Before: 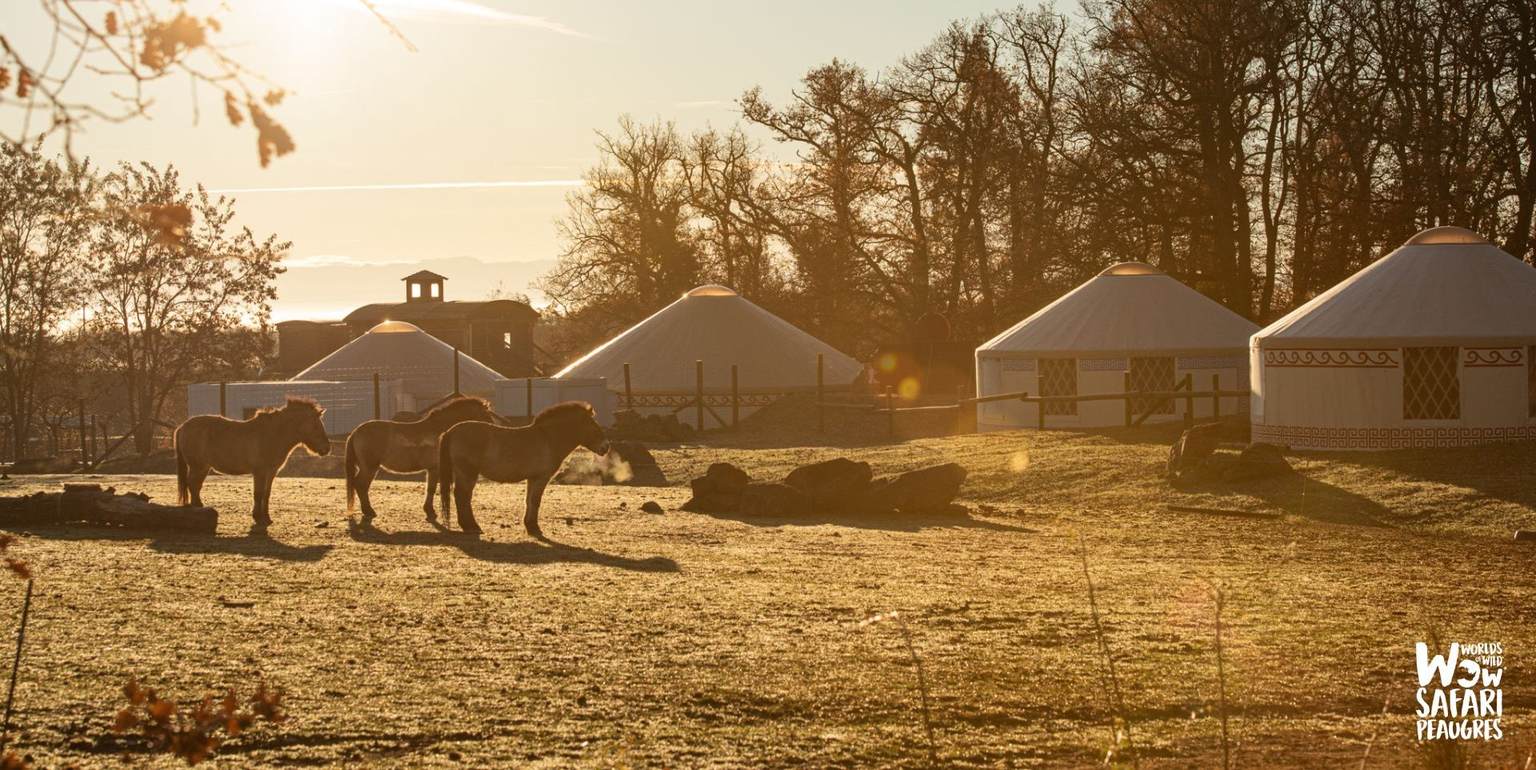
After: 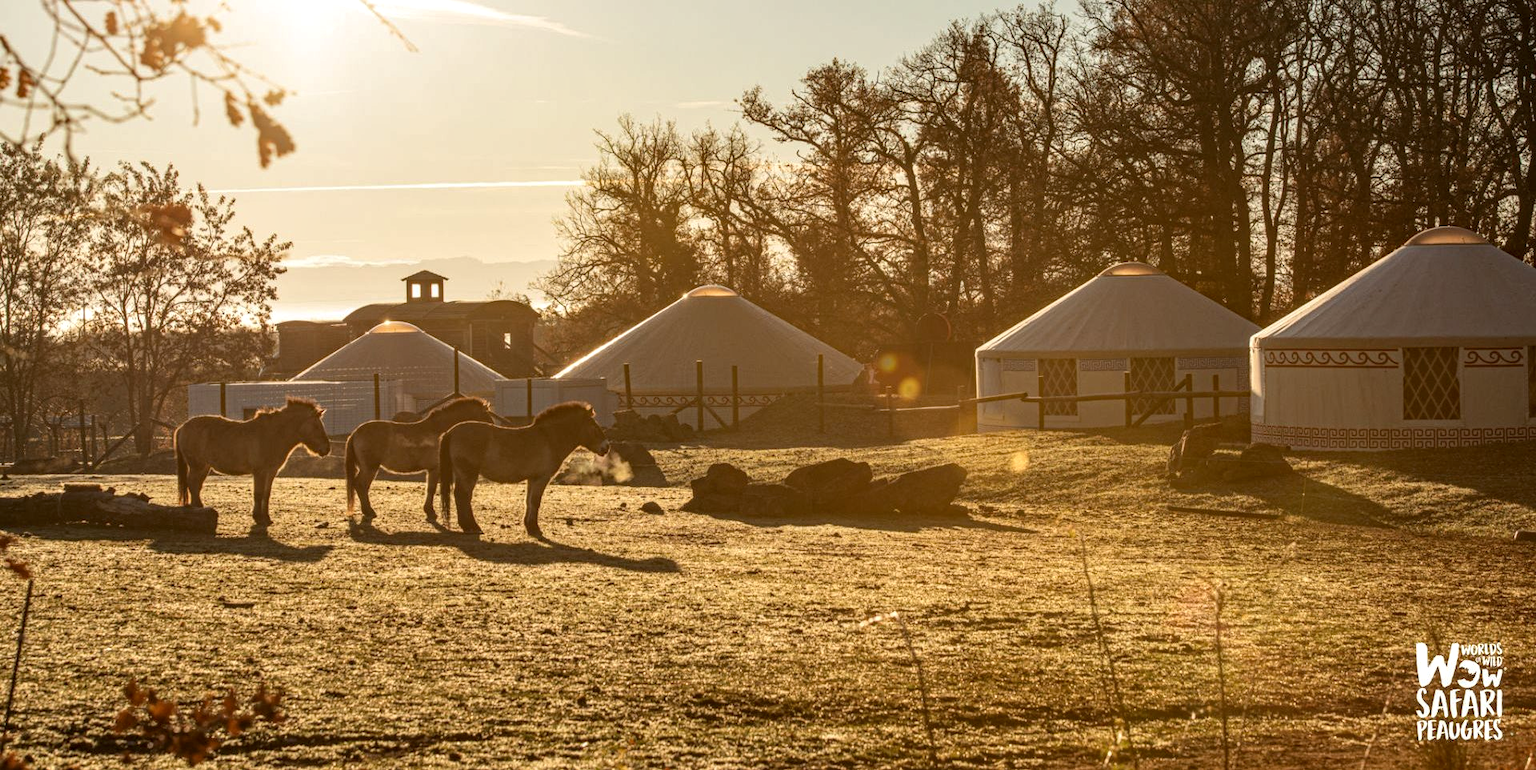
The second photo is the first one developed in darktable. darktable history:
haze removal: adaptive false
local contrast: highlights 36%, detail 135%
